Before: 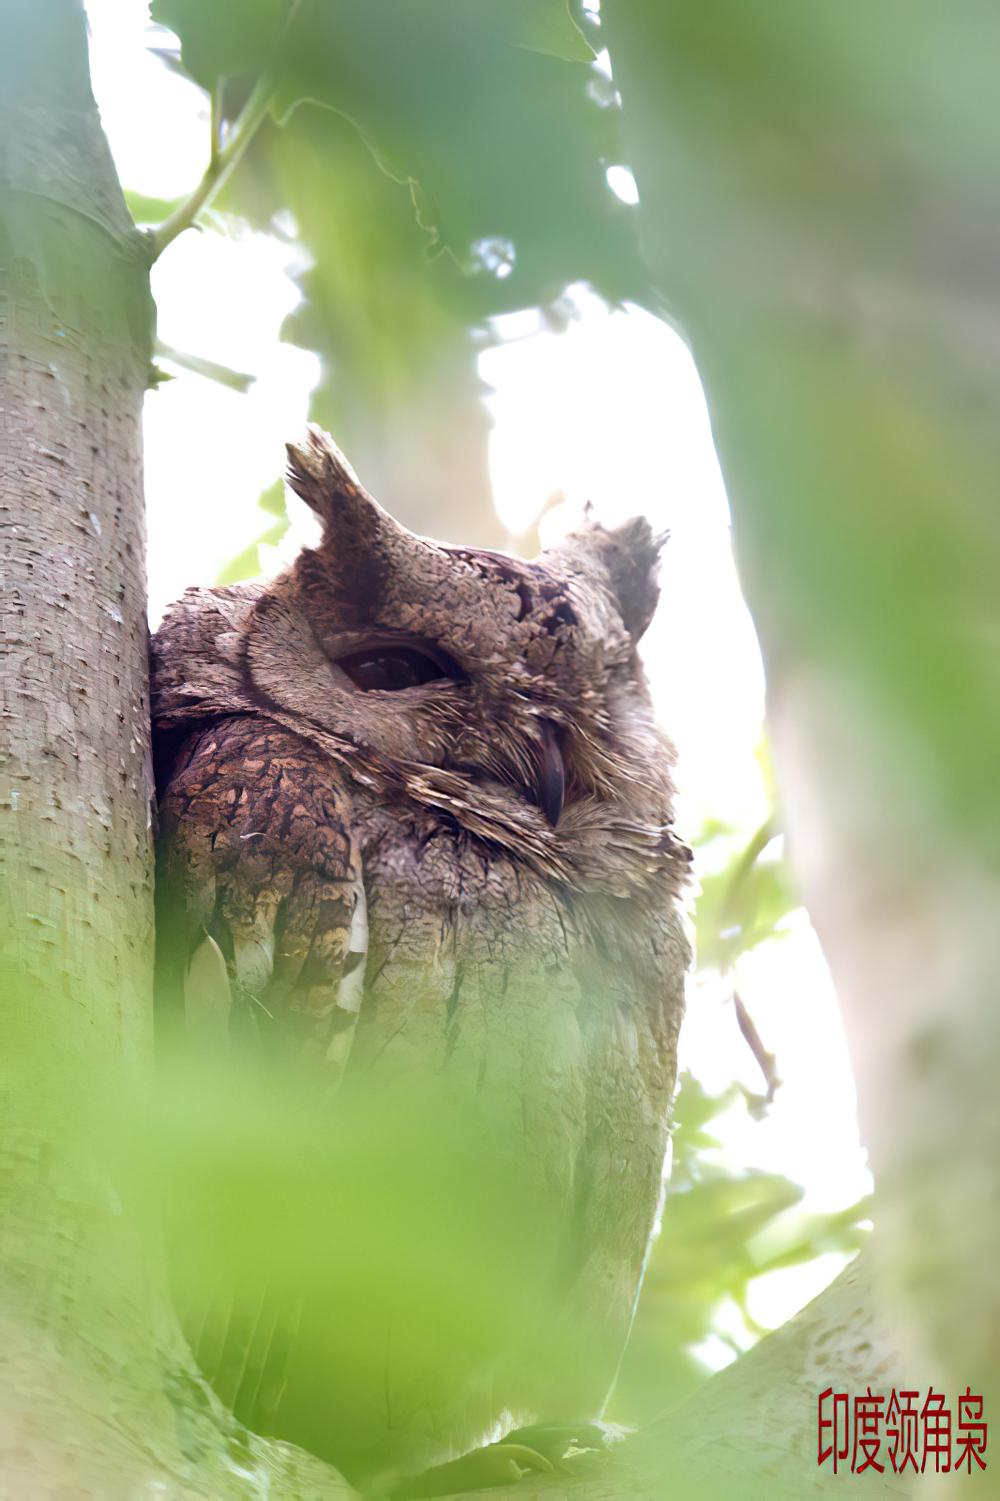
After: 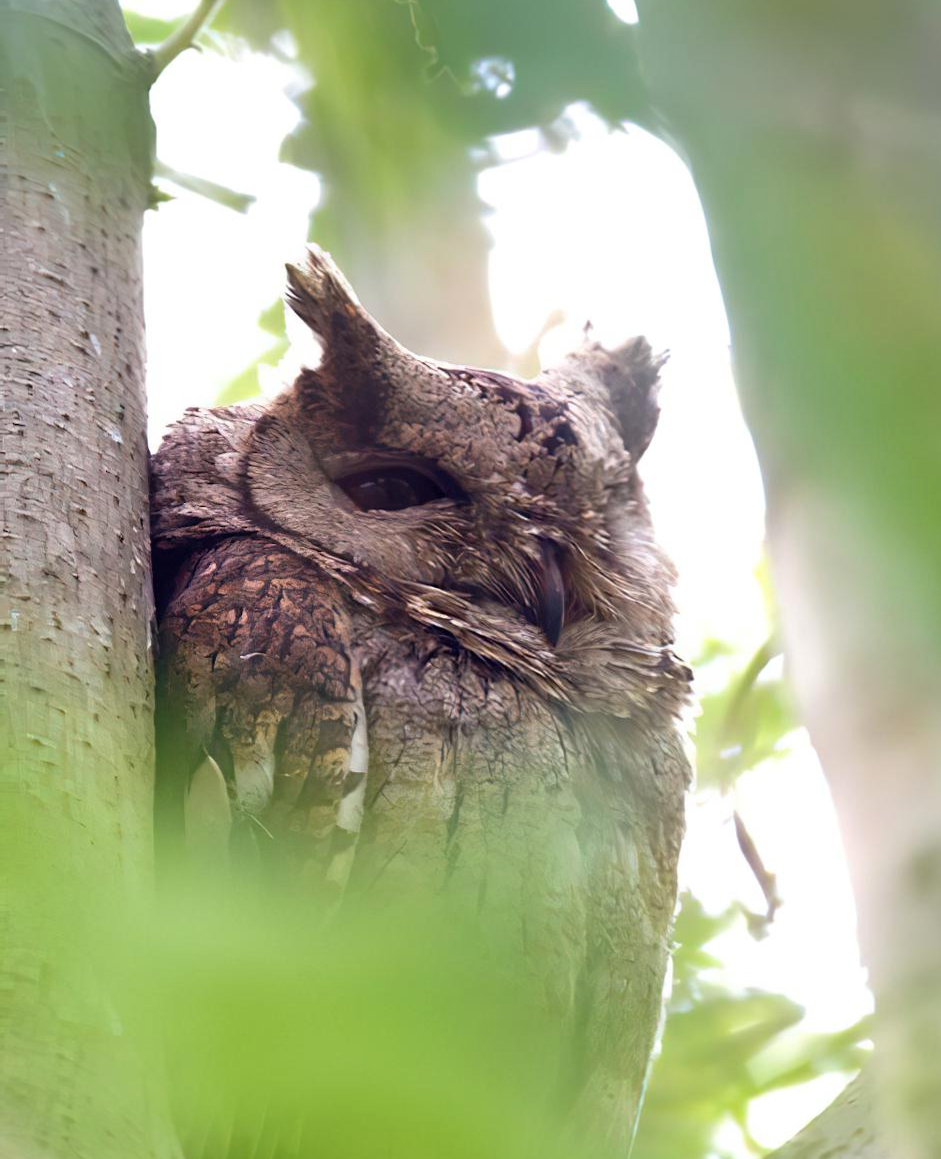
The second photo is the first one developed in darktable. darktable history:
base curve: curves: ch0 [(0, 0) (0.303, 0.277) (1, 1)], preserve colors none
crop and rotate: angle 0.06°, top 11.971%, right 5.702%, bottom 10.659%
